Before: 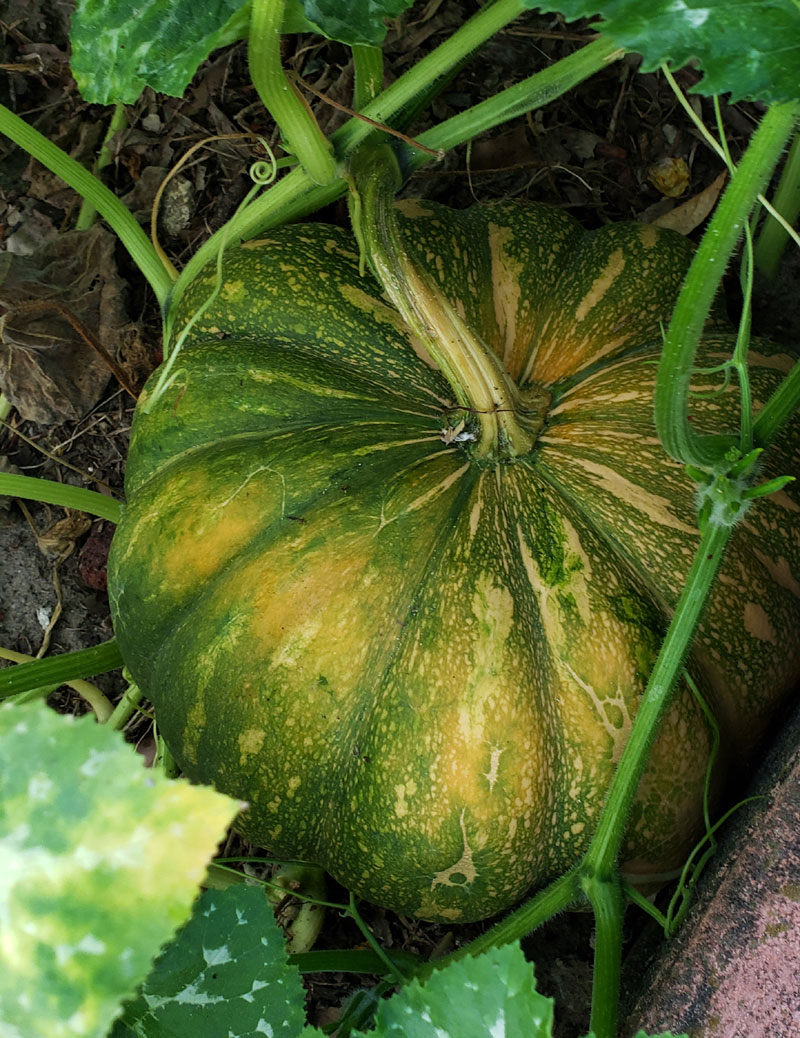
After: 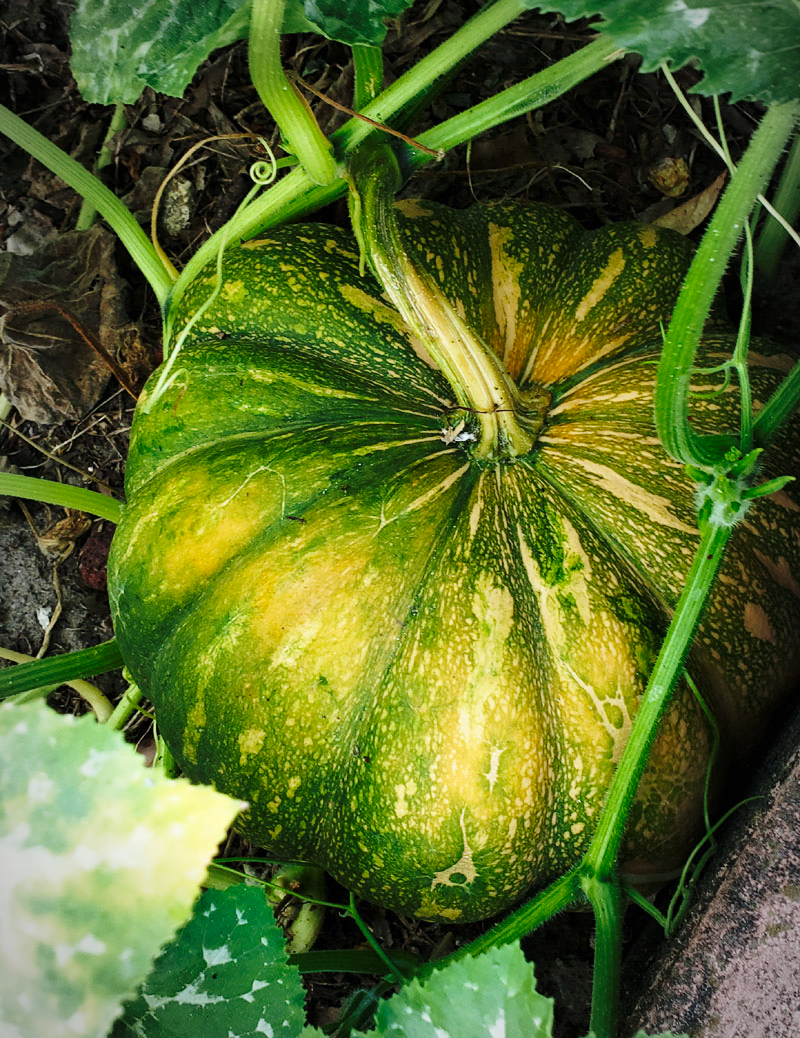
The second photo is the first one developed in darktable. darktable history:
base curve: curves: ch0 [(0, 0) (0.036, 0.037) (0.121, 0.228) (0.46, 0.76) (0.859, 0.983) (1, 1)], preserve colors none
vignetting: brightness -0.481, automatic ratio true
